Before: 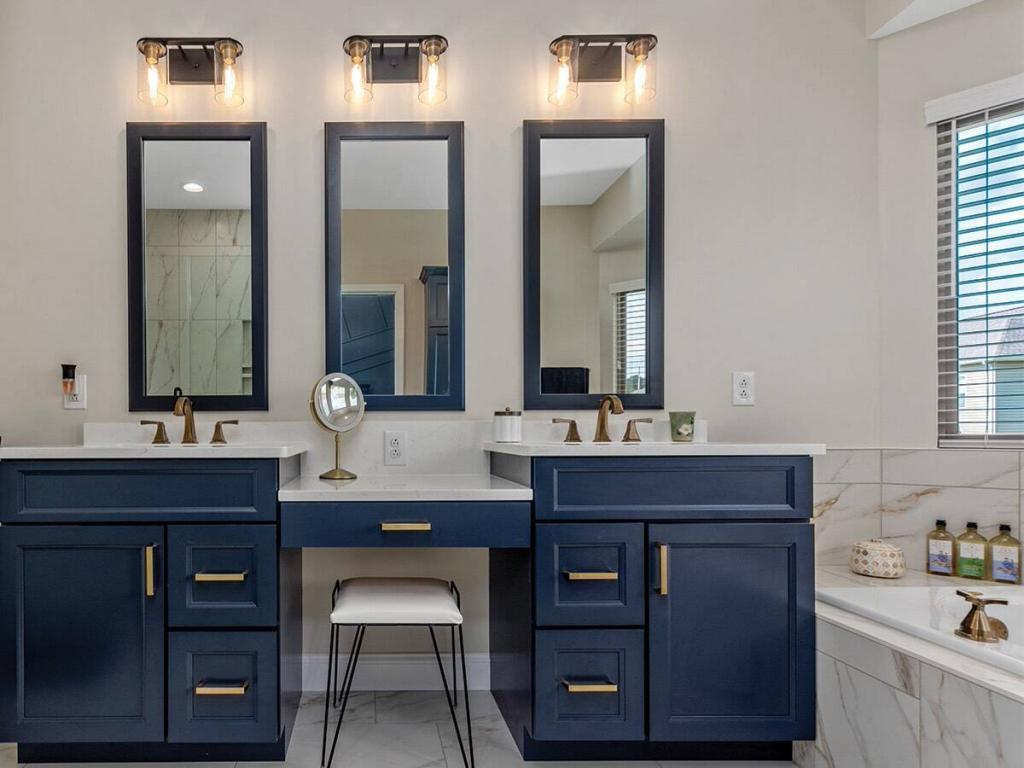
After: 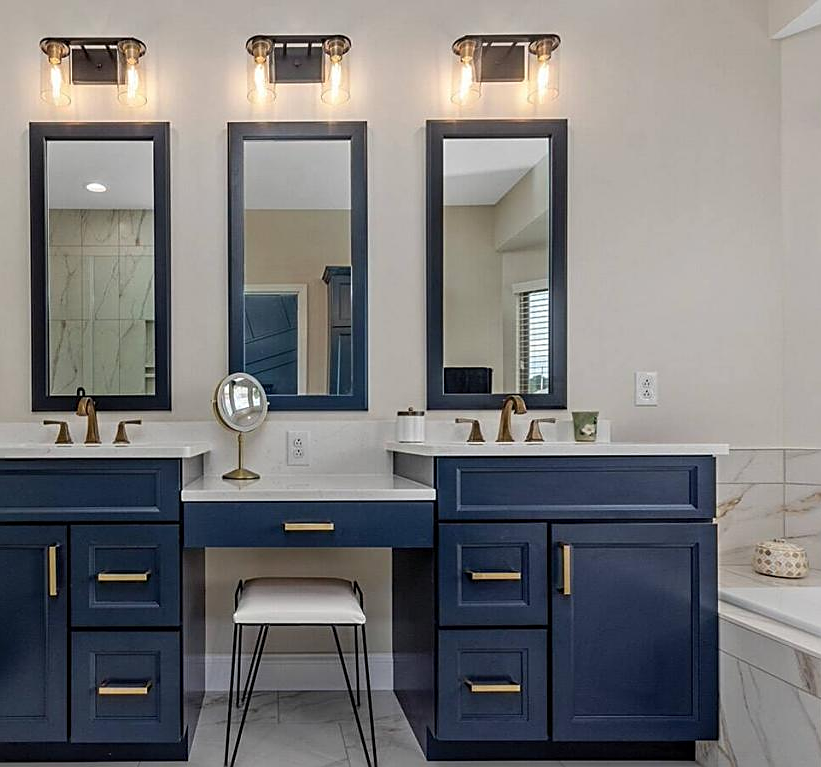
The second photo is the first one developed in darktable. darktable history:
crop and rotate: left 9.56%, right 10.181%
sharpen: on, module defaults
